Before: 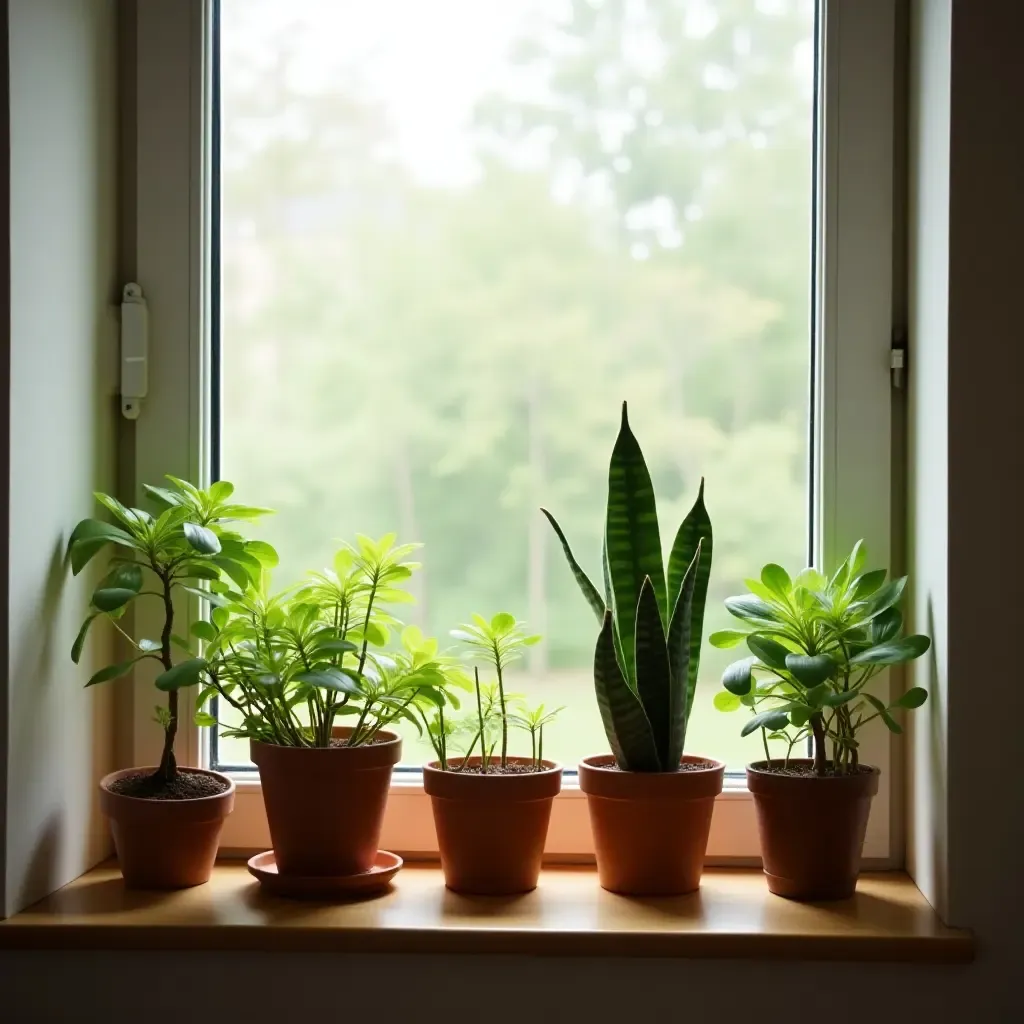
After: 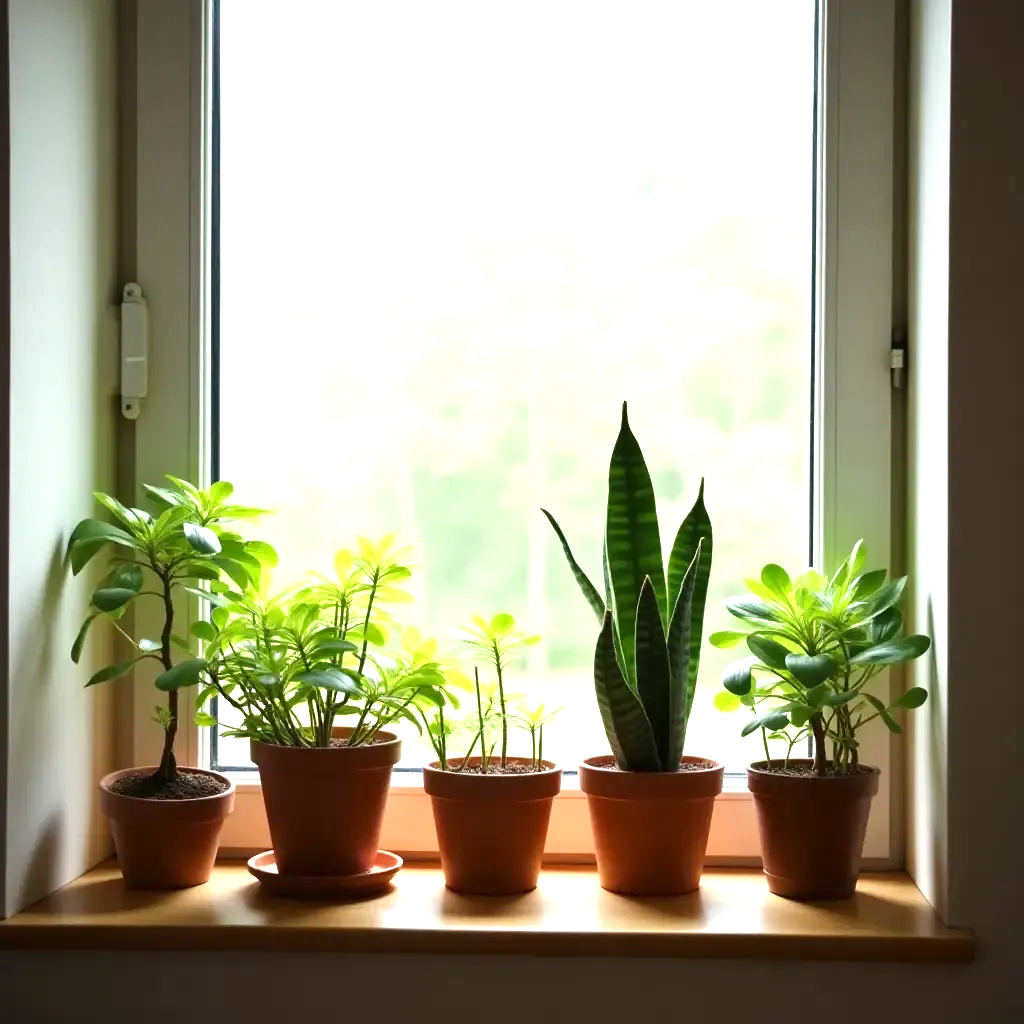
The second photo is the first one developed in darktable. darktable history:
exposure: exposure 0.766 EV, compensate highlight preservation false
shadows and highlights: shadows 4.1, highlights -17.6, soften with gaussian
